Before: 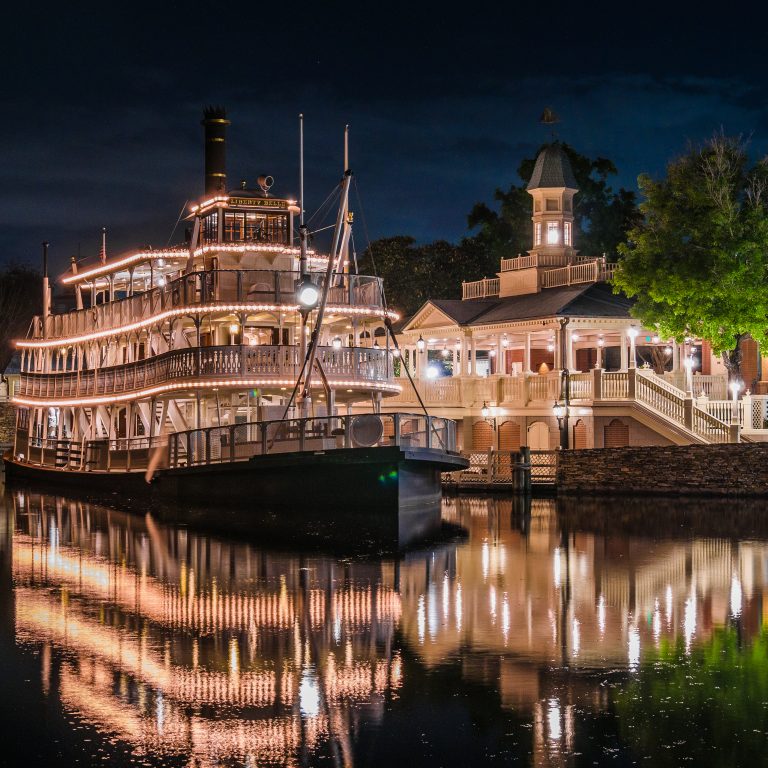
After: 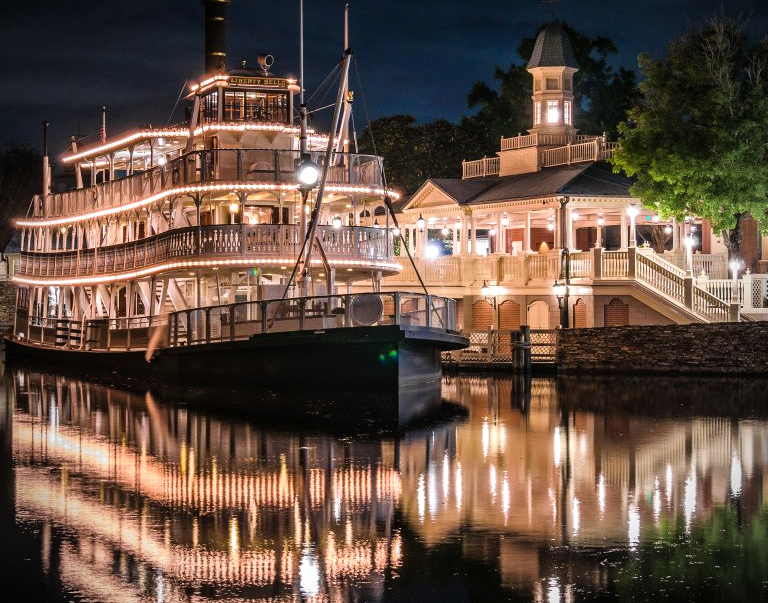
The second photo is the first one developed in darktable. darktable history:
crop and rotate: top 15.834%, bottom 5.55%
vignetting: fall-off start 71.68%, center (-0.031, -0.034)
tone equalizer: -8 EV -0.418 EV, -7 EV -0.392 EV, -6 EV -0.318 EV, -5 EV -0.206 EV, -3 EV 0.246 EV, -2 EV 0.305 EV, -1 EV 0.386 EV, +0 EV 0.394 EV
